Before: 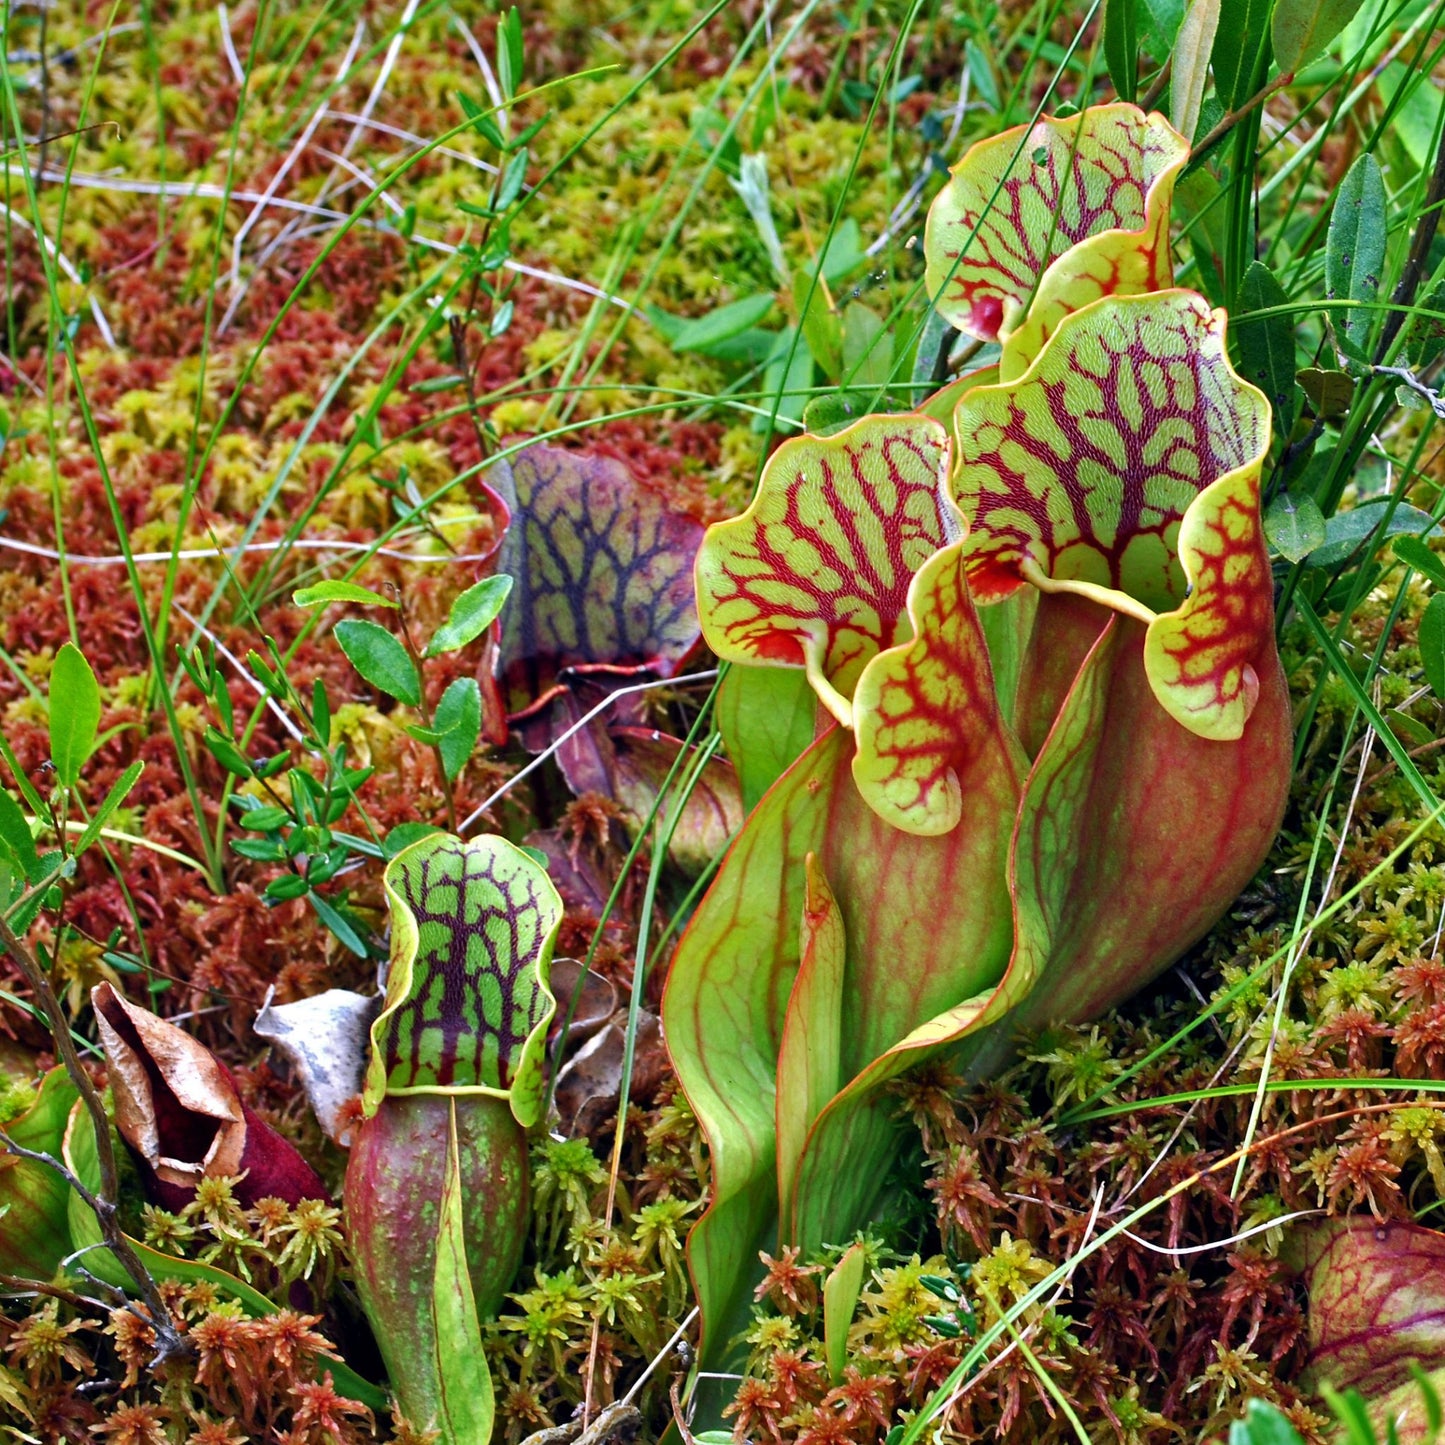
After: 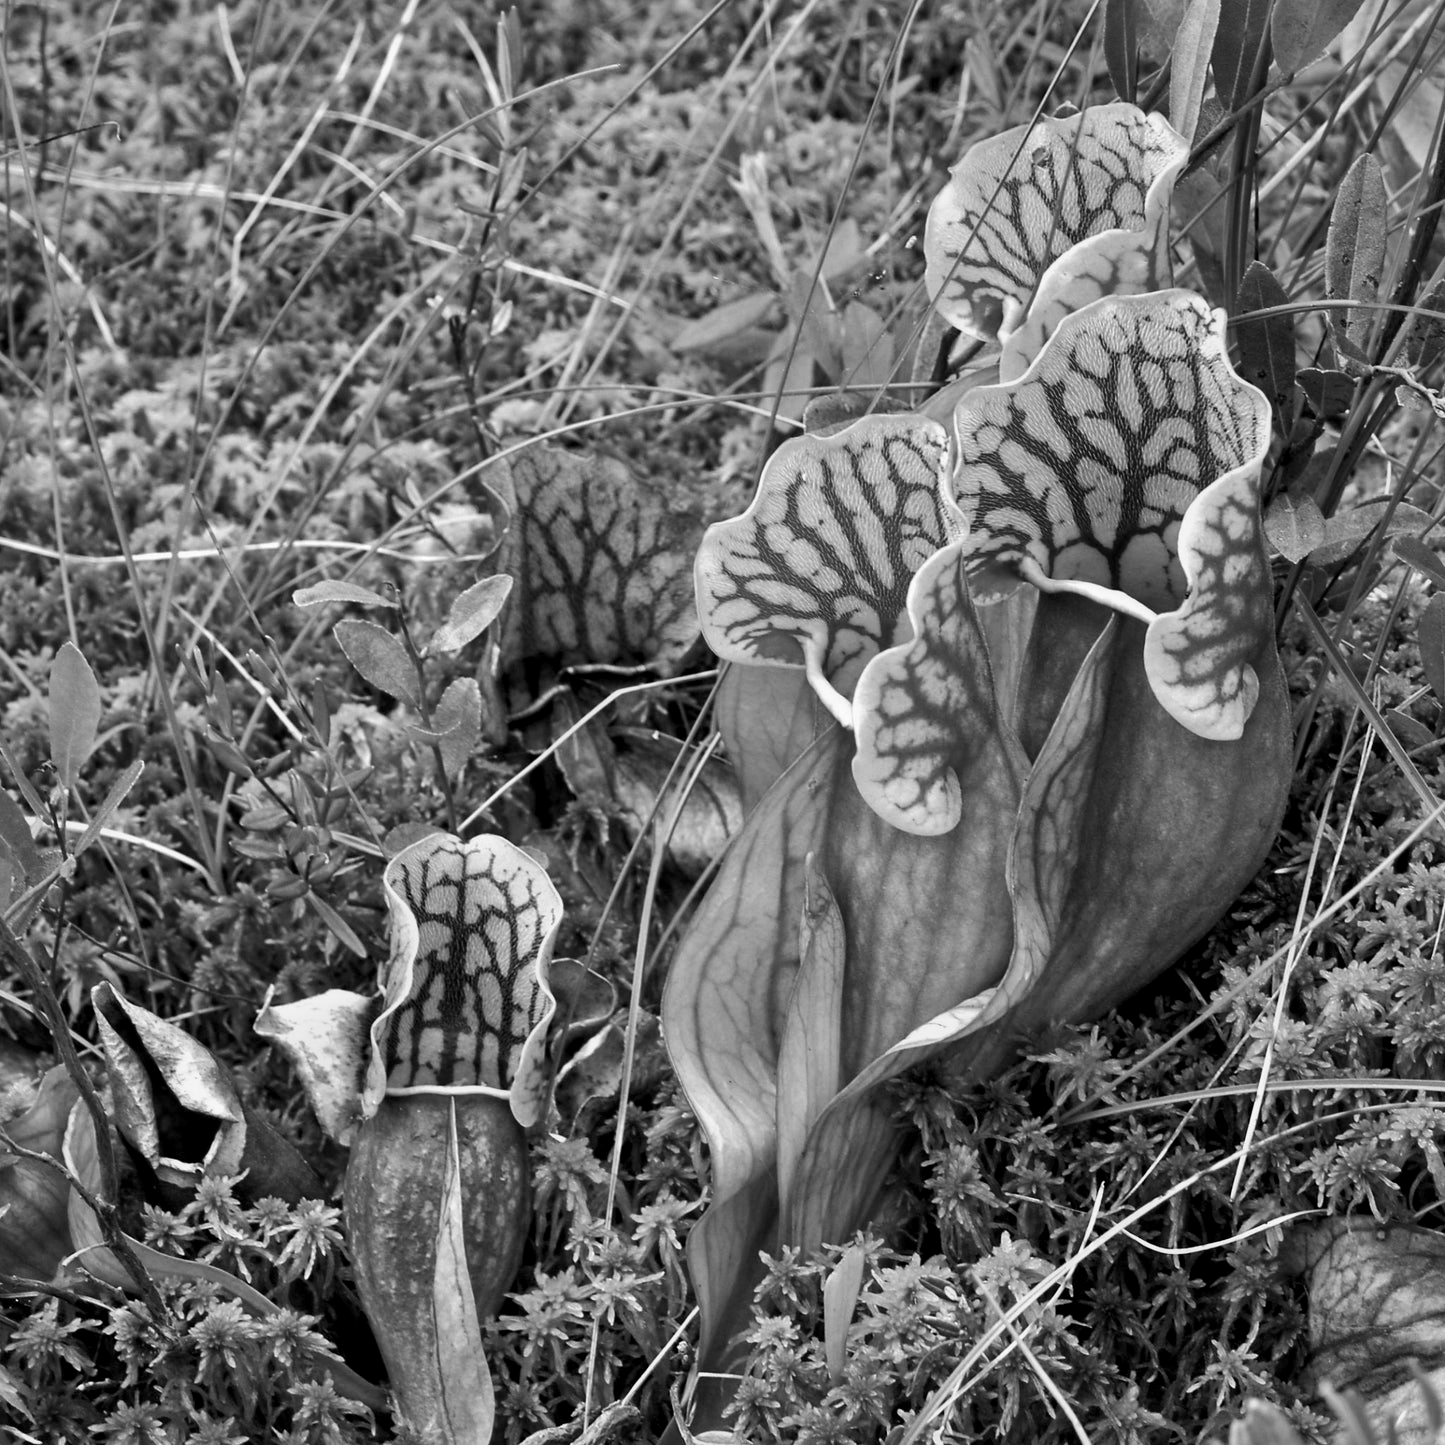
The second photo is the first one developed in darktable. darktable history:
local contrast: mode bilateral grid, contrast 25, coarseness 50, detail 123%, midtone range 0.2
monochrome: a 26.22, b 42.67, size 0.8
